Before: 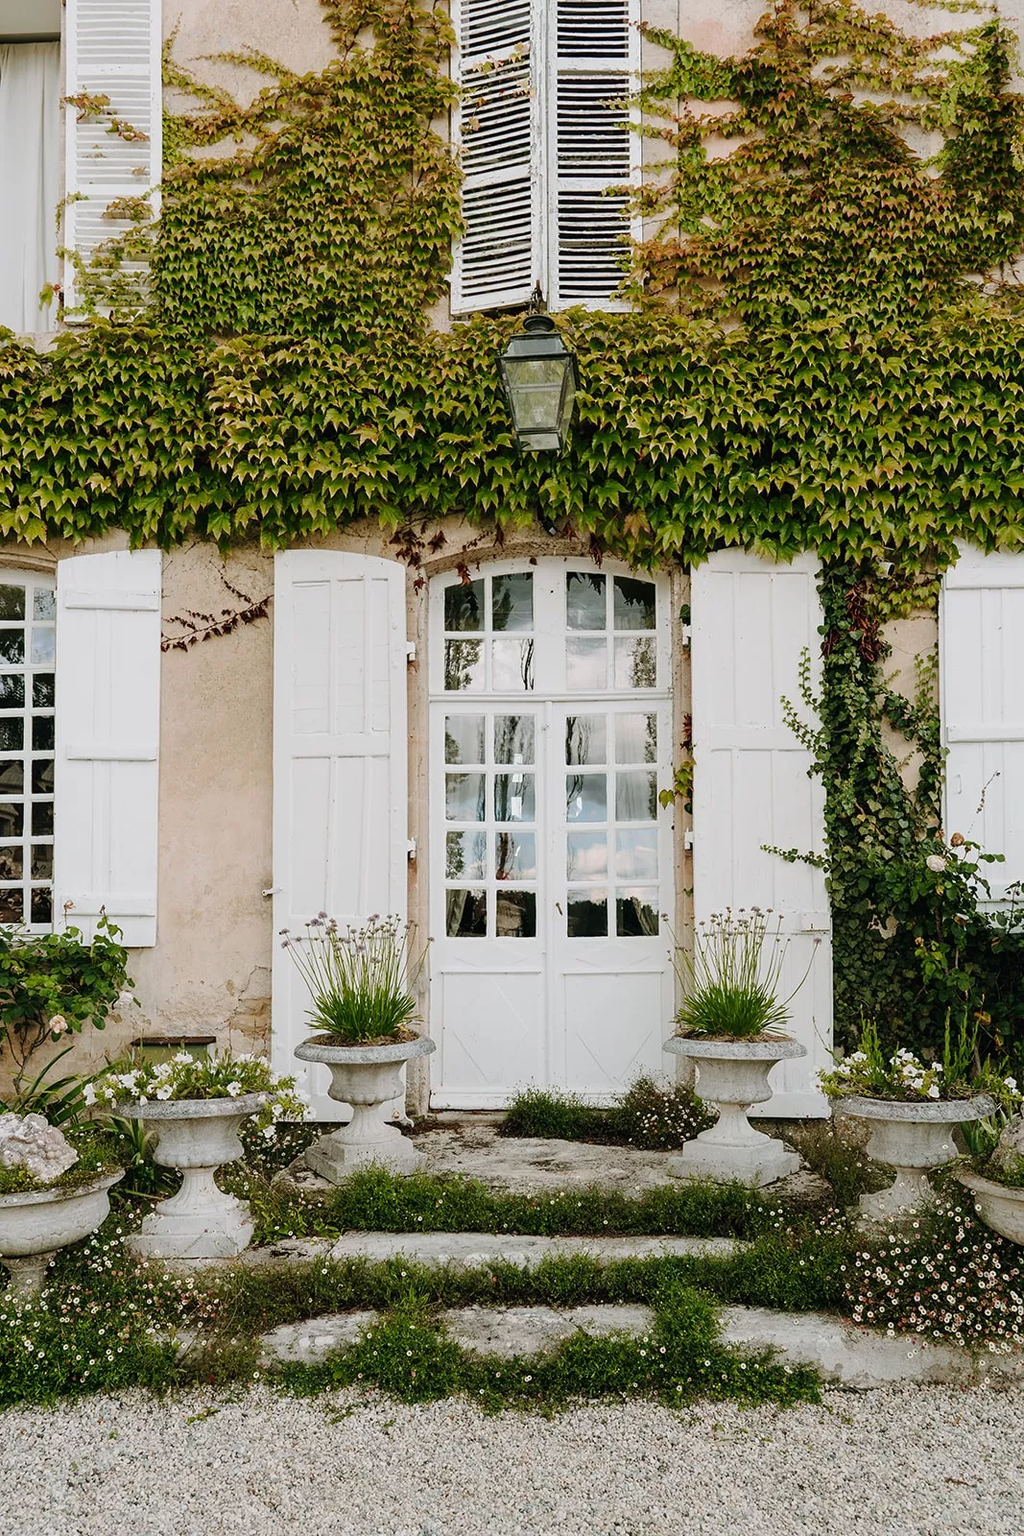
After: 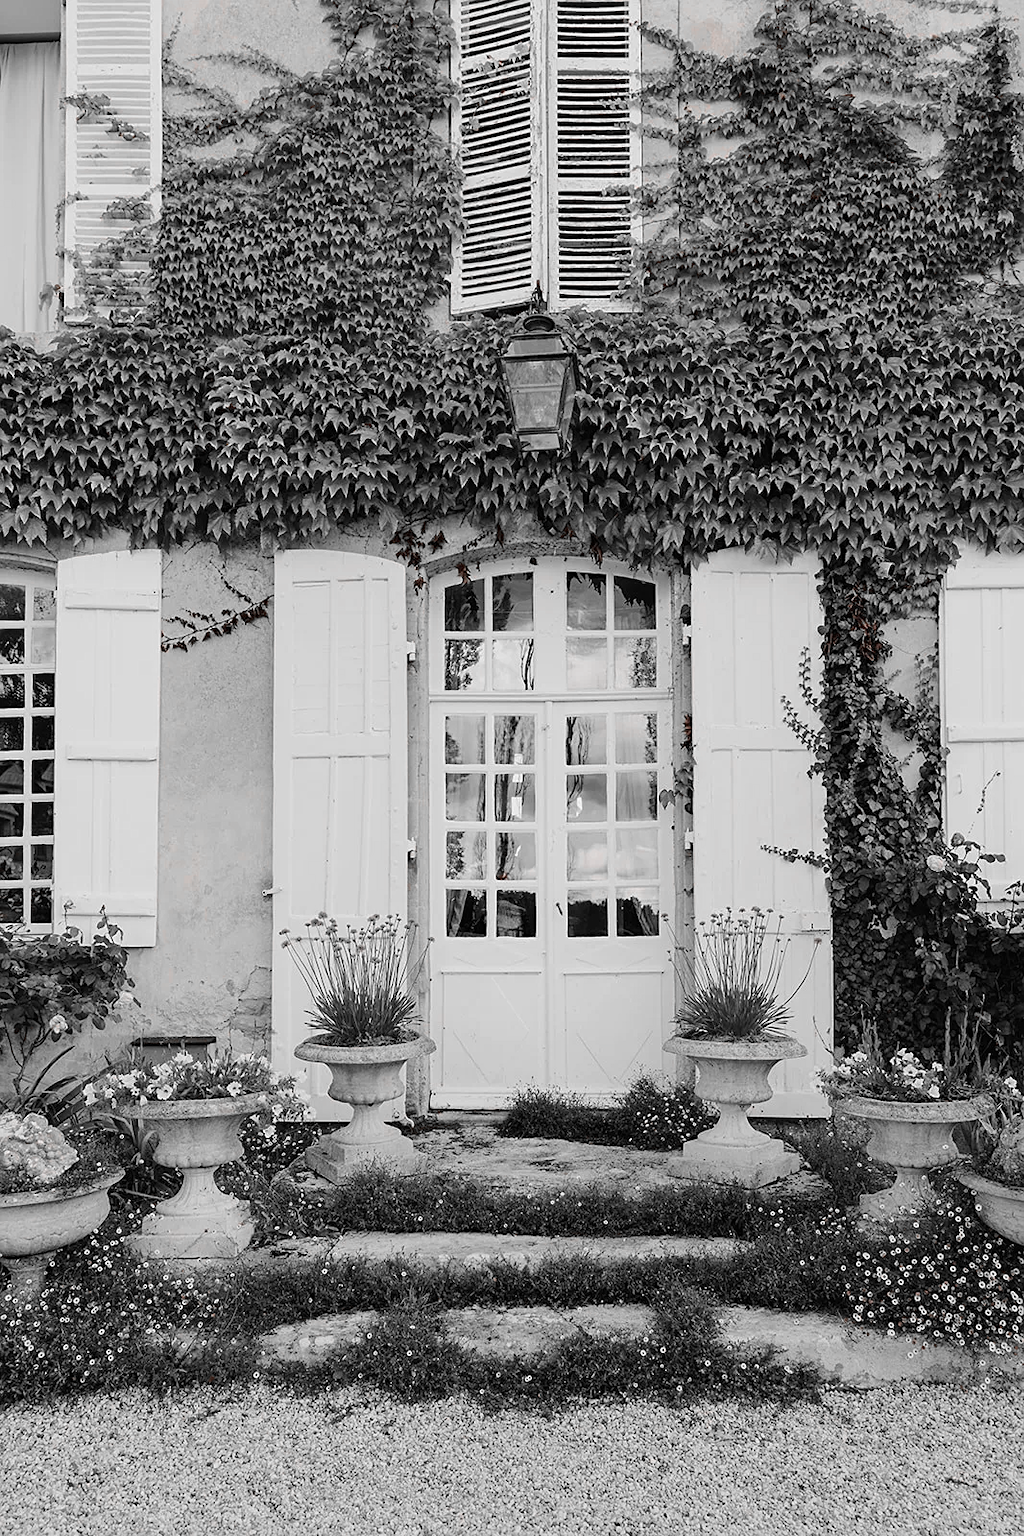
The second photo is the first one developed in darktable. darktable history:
sharpen: amount 0.2
color zones: curves: ch1 [(0, 0.006) (0.094, 0.285) (0.171, 0.001) (0.429, 0.001) (0.571, 0.003) (0.714, 0.004) (0.857, 0.004) (1, 0.006)]
